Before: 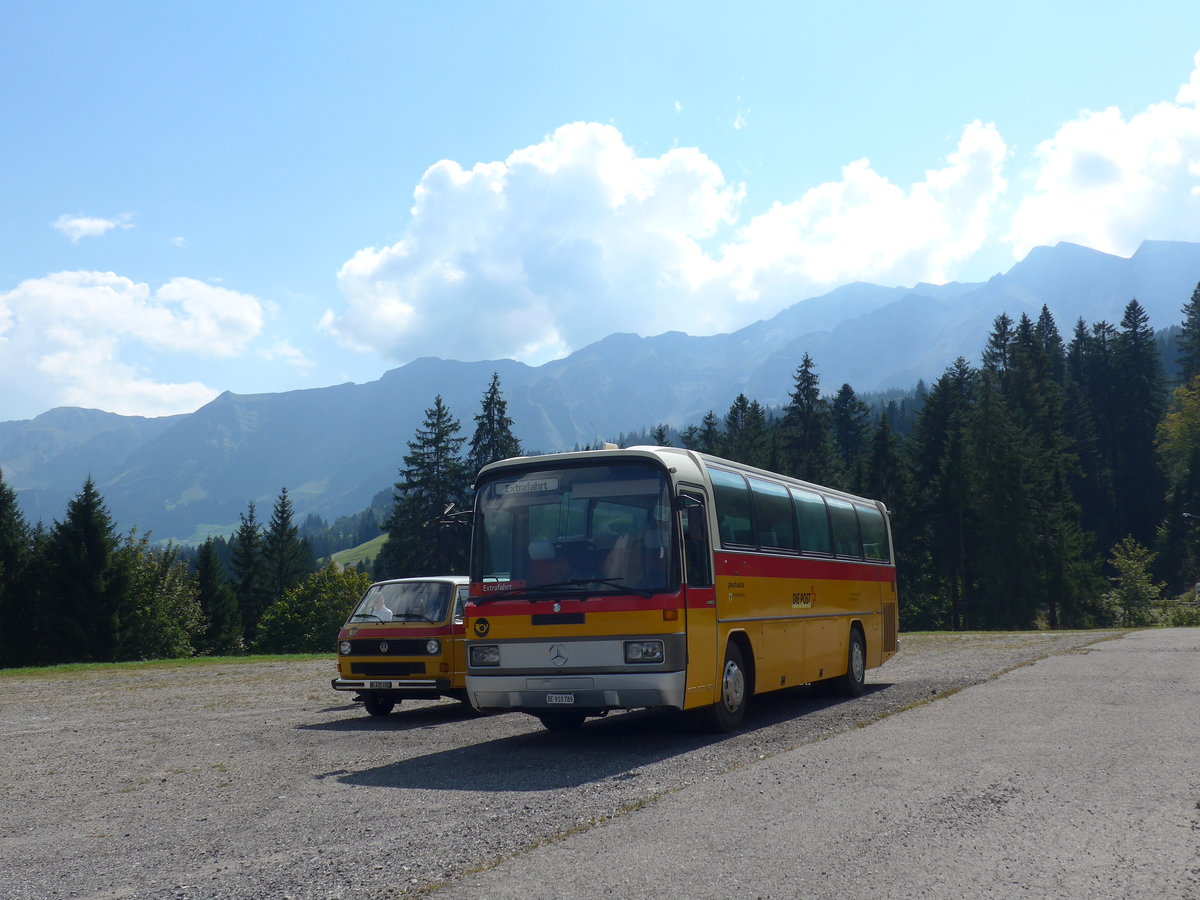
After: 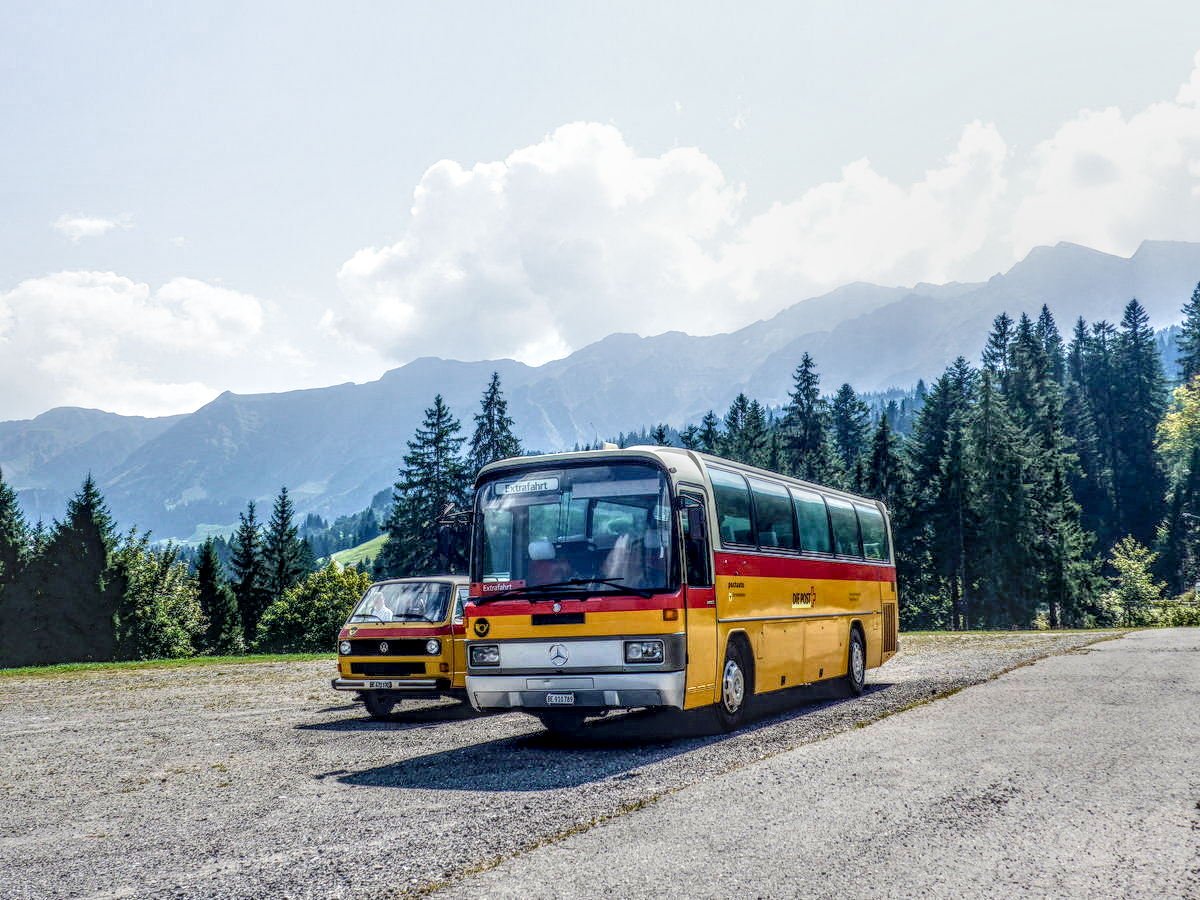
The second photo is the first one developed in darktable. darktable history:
exposure: black level correction 0.009, exposure 1.424 EV, compensate highlight preservation false
filmic rgb: black relative exposure -7.65 EV, white relative exposure 4.56 EV, hardness 3.61, contrast 0.993, color science v5 (2021), contrast in shadows safe, contrast in highlights safe
local contrast: highlights 4%, shadows 7%, detail 299%, midtone range 0.293
velvia: strength 27.39%
